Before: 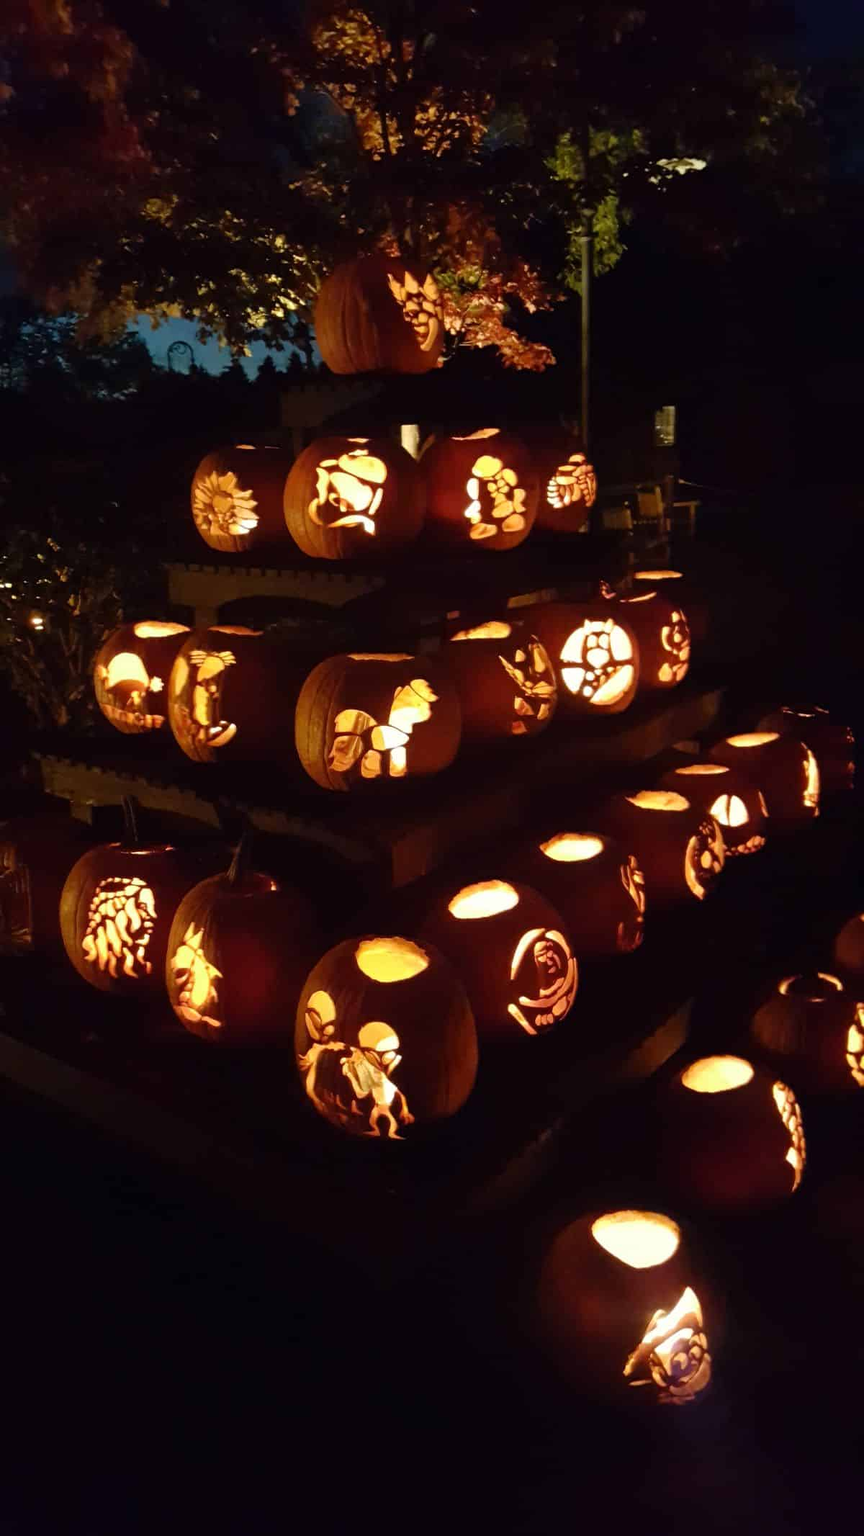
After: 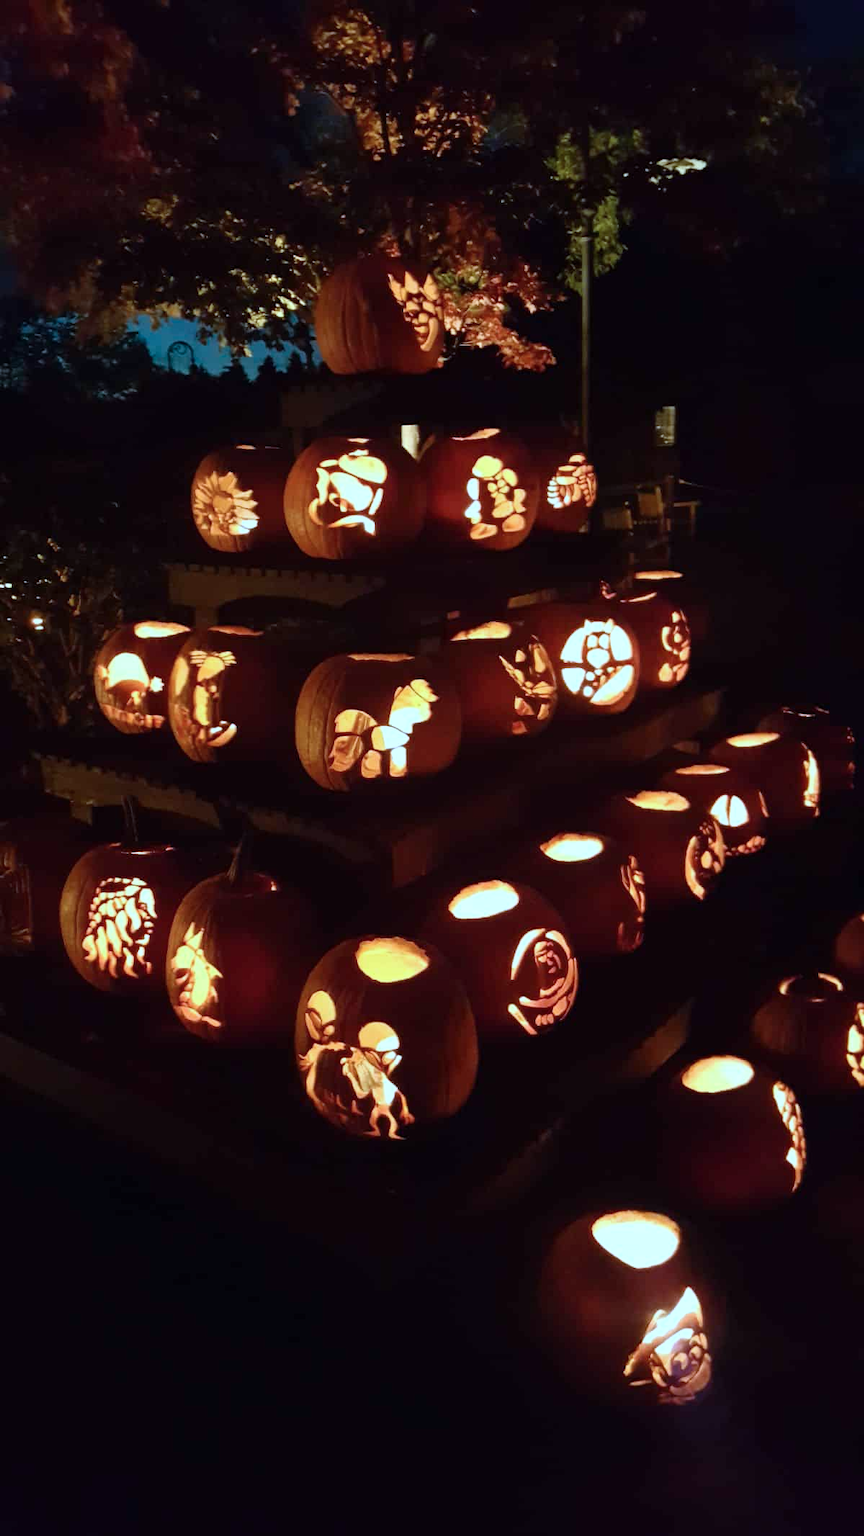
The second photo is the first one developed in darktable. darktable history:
color correction: highlights a* -9.35, highlights b* -23.15
contrast brightness saturation: contrast 0.1, brightness 0.02, saturation 0.02
